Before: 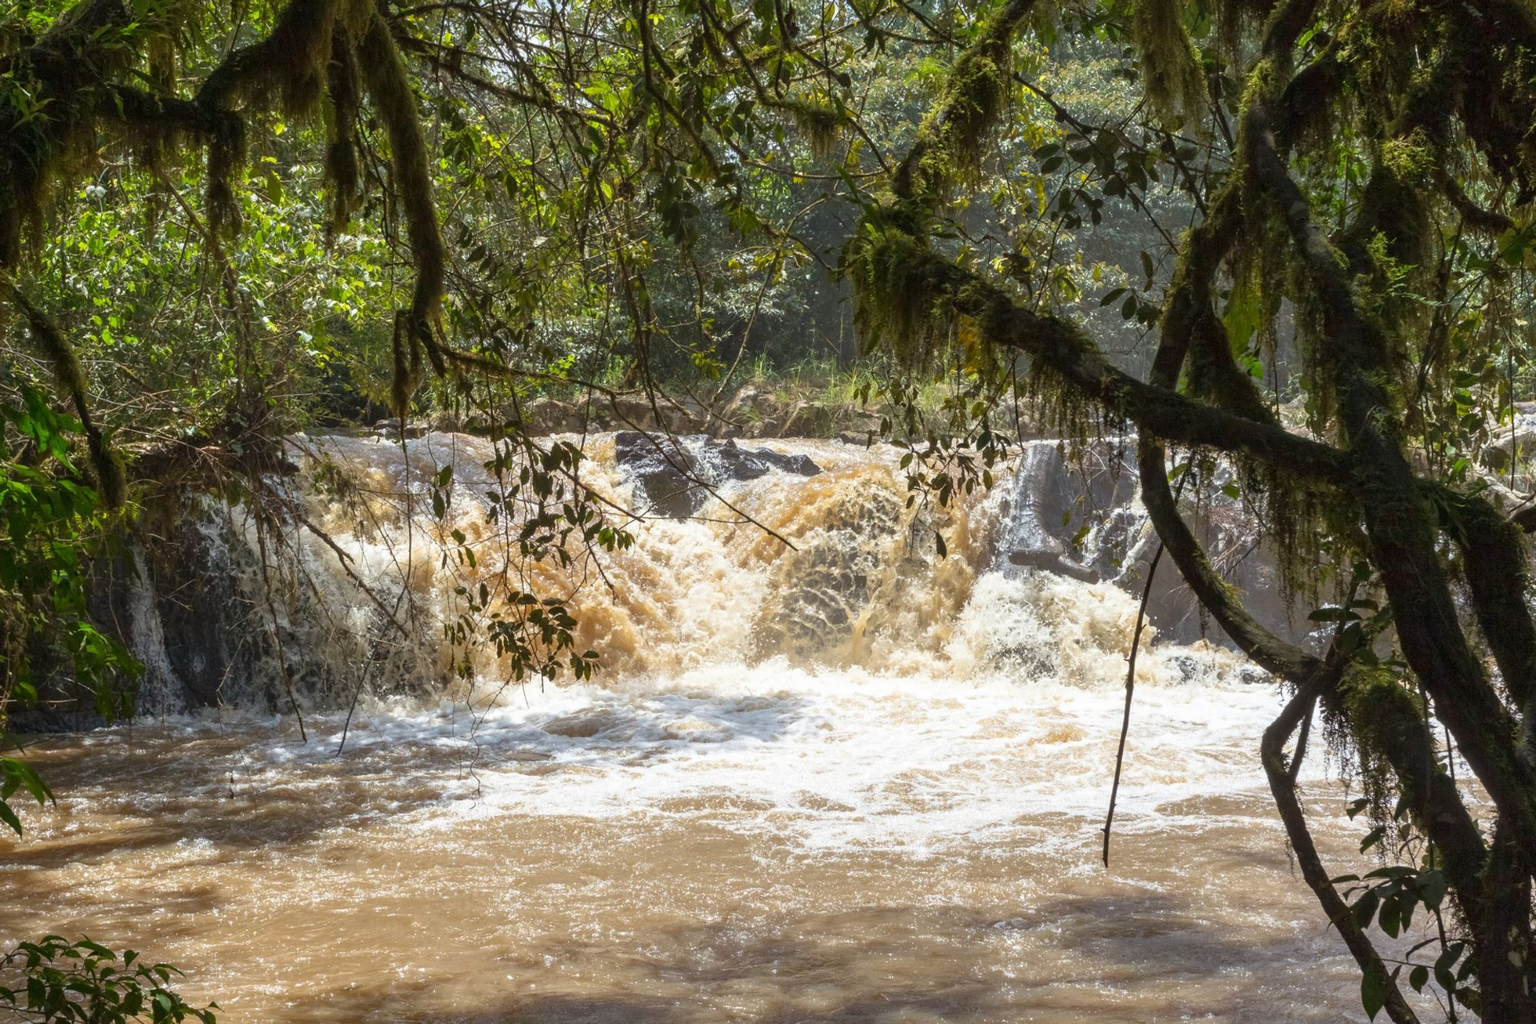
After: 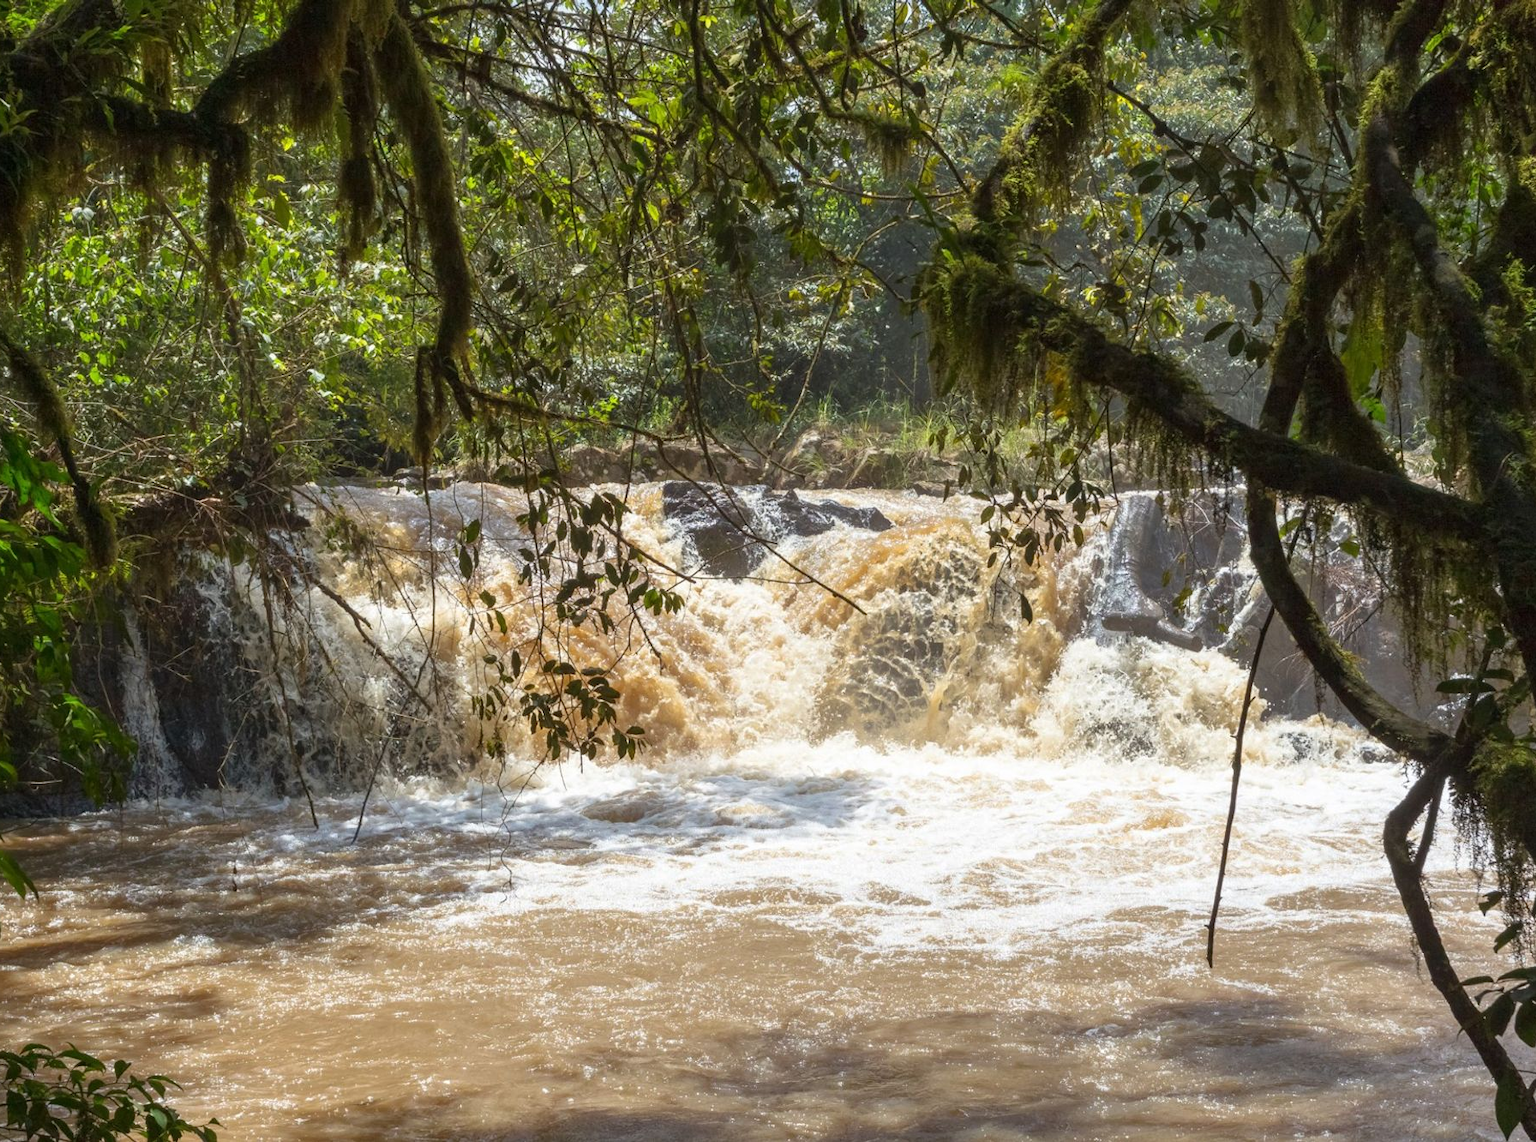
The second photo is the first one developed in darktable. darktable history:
crop and rotate: left 1.42%, right 8.932%
